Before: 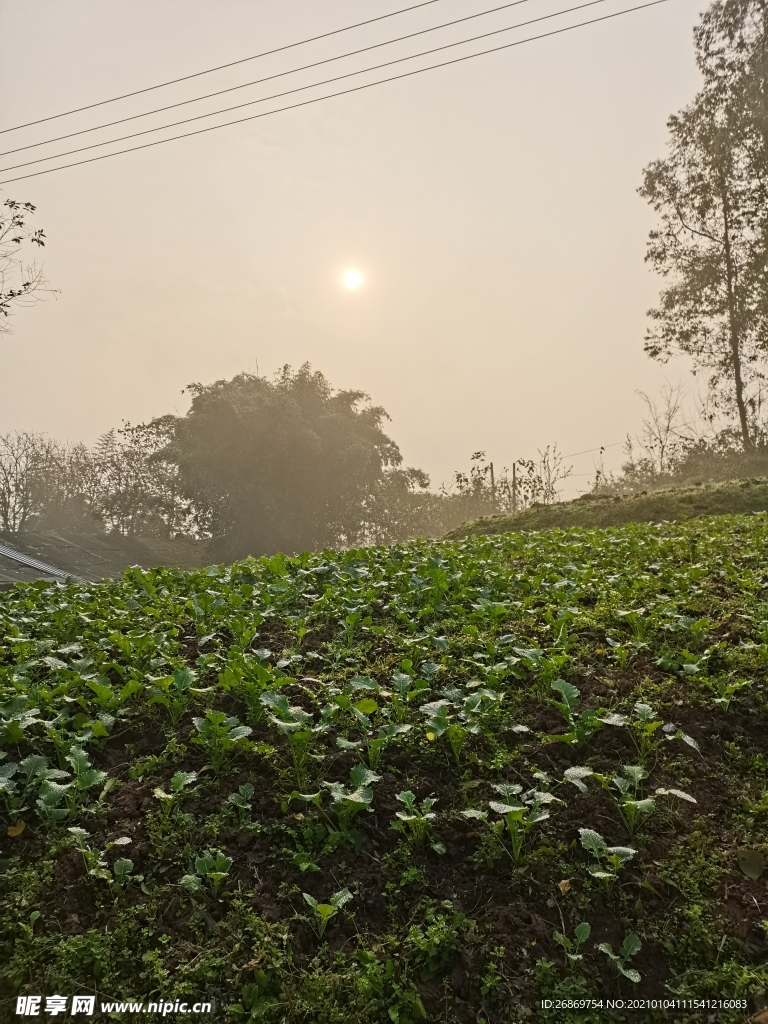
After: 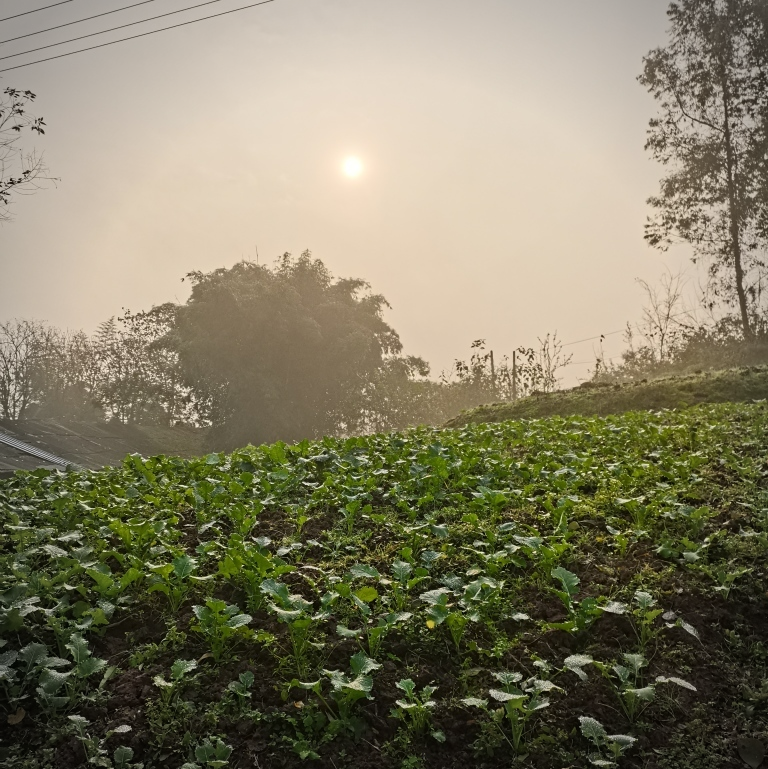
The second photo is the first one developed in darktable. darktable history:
crop: top 11.023%, bottom 13.871%
vignetting: unbound false
